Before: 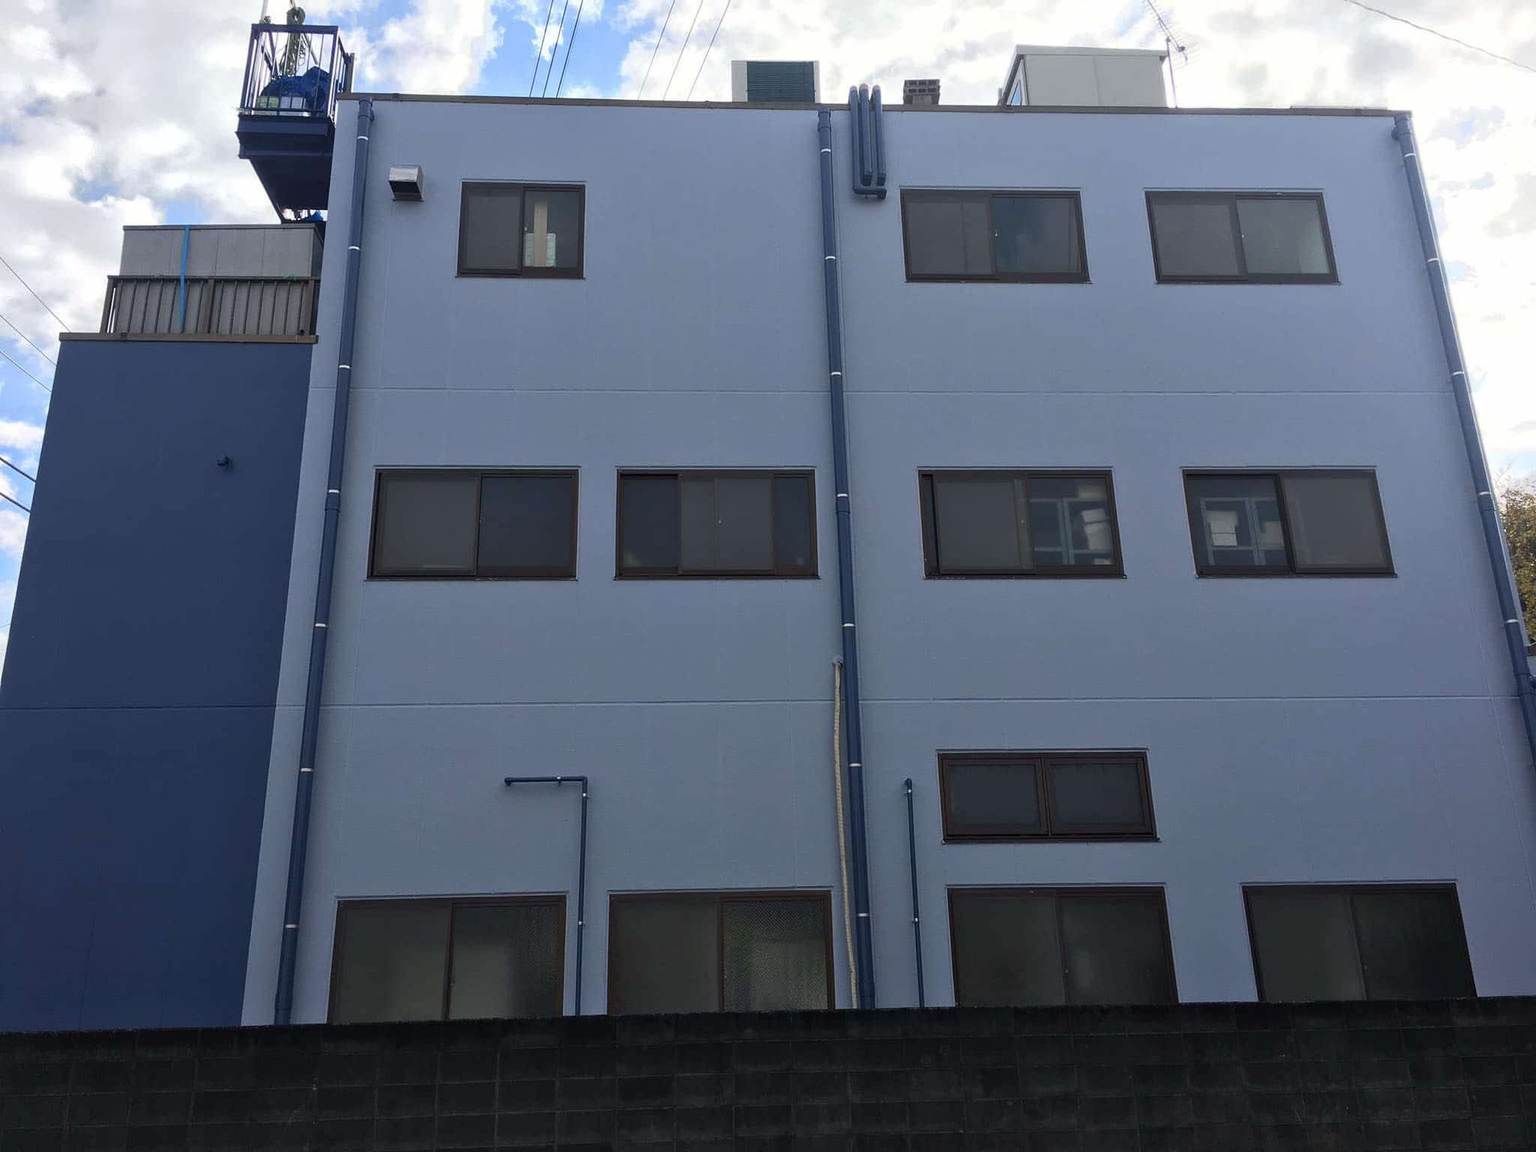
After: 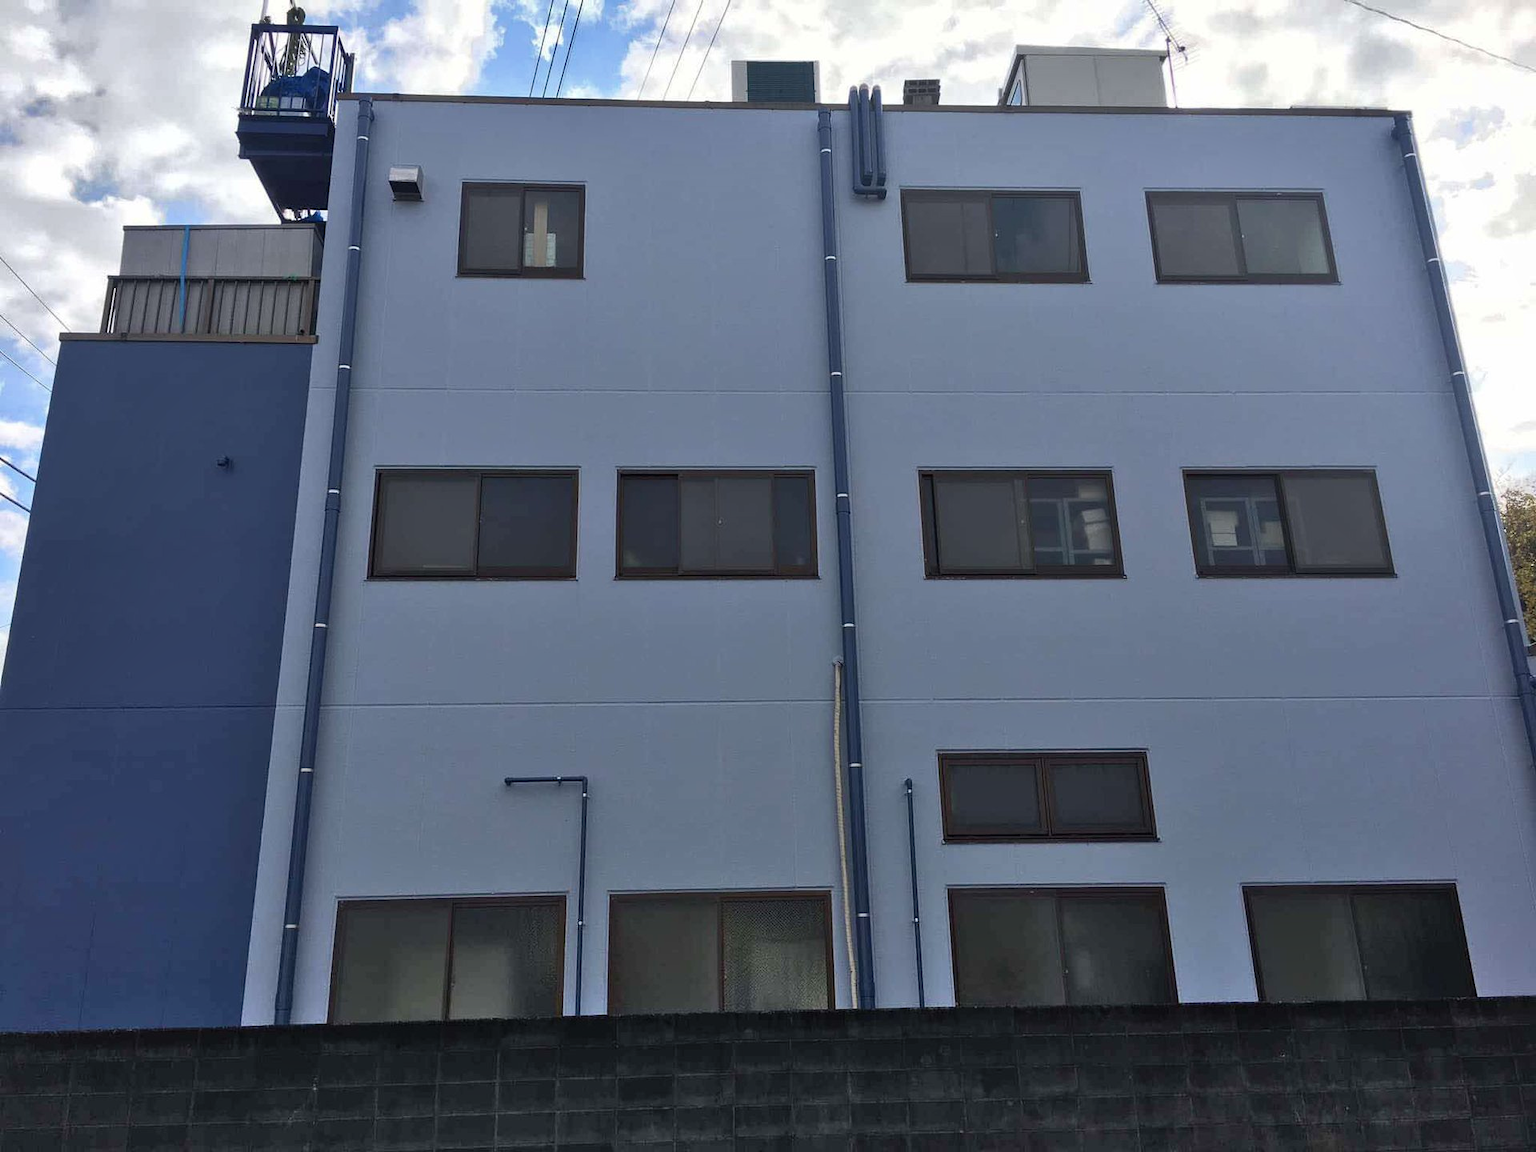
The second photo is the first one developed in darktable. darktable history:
shadows and highlights: radius 135.08, soften with gaussian
